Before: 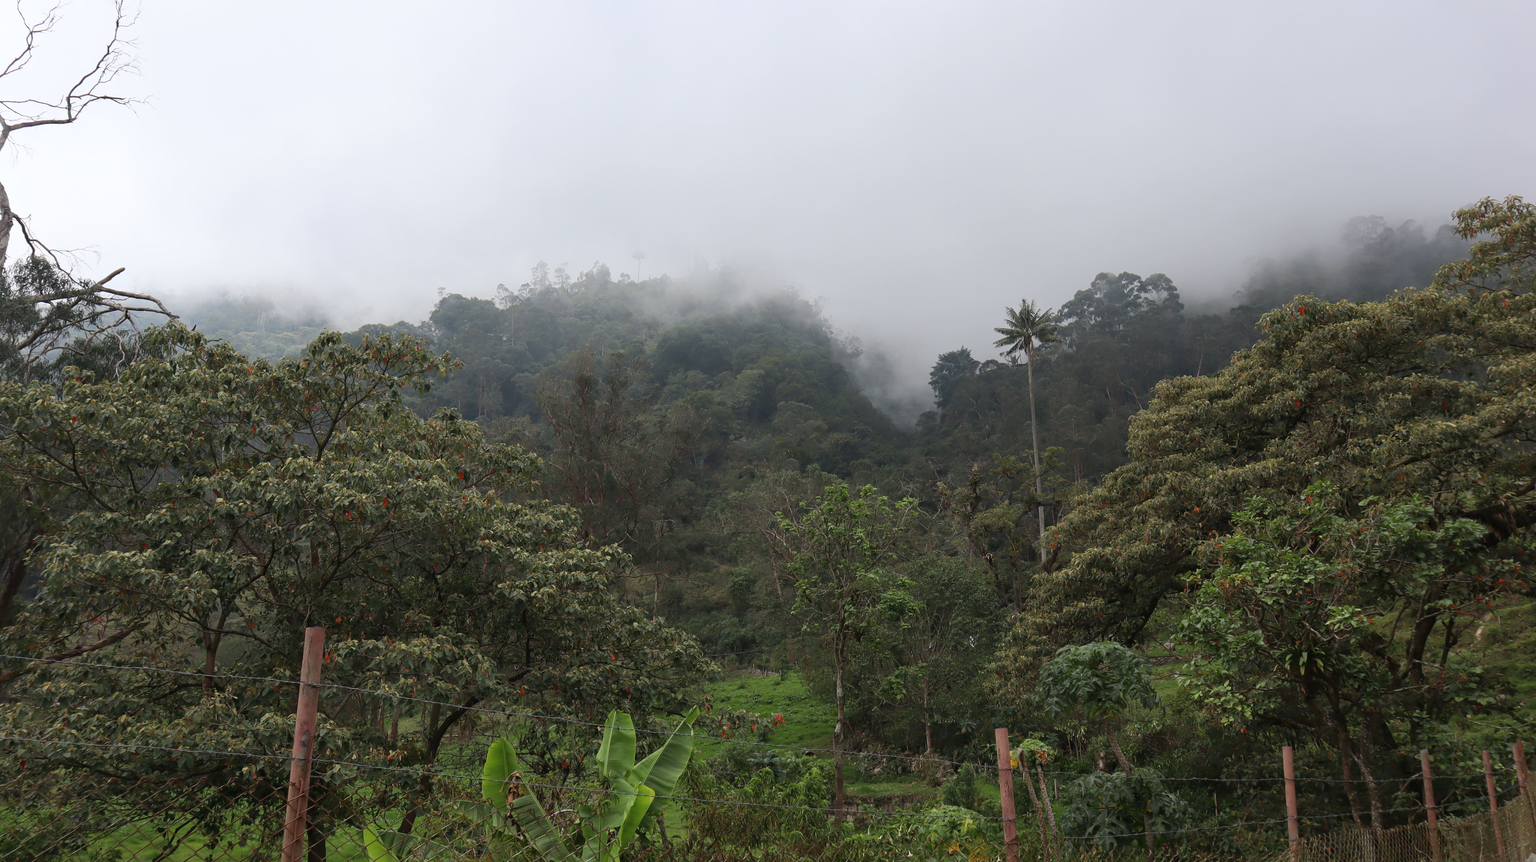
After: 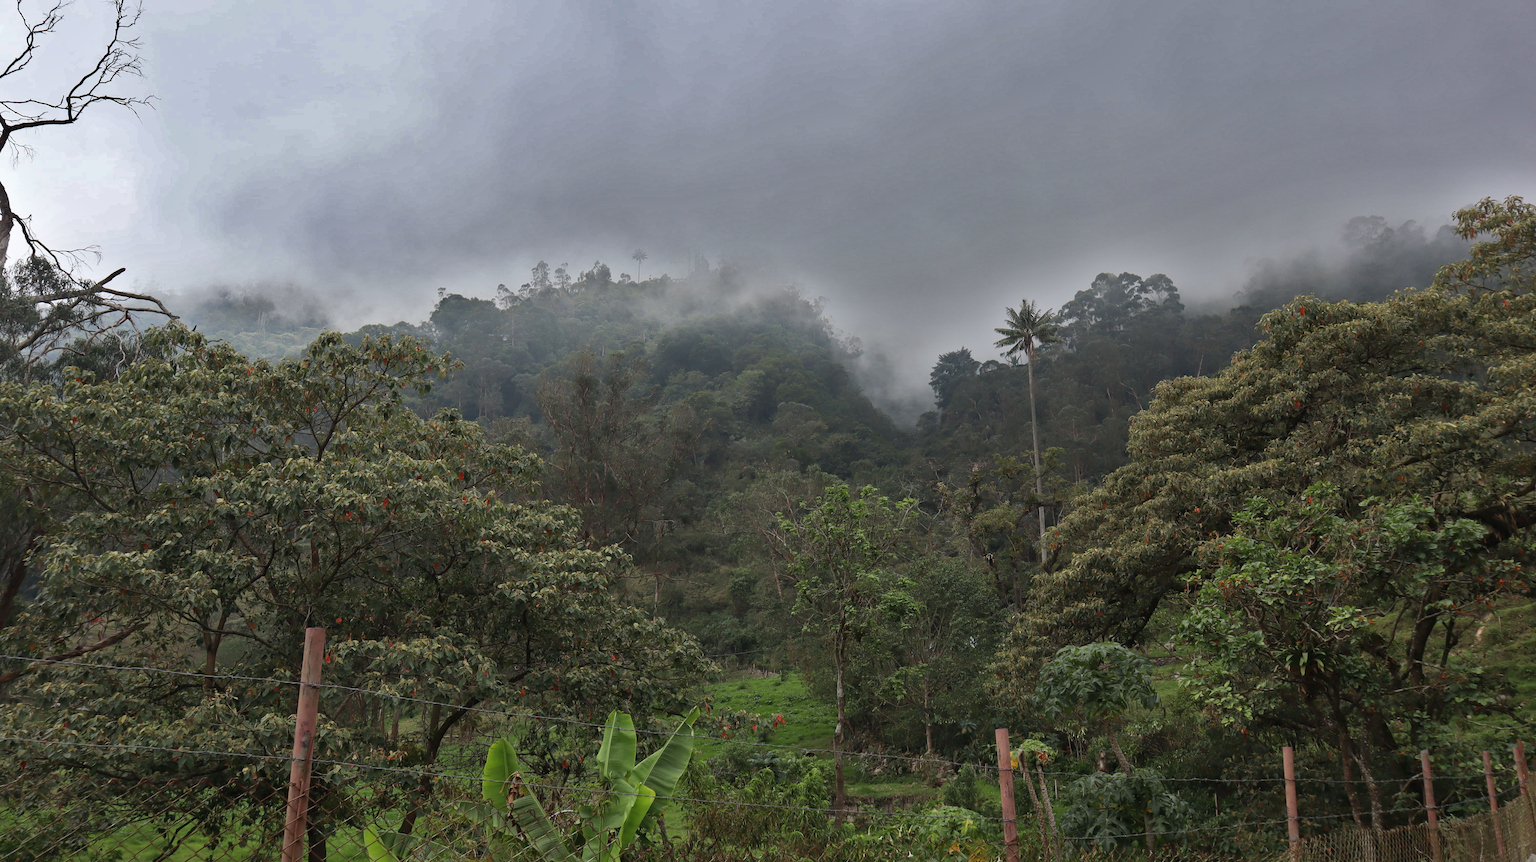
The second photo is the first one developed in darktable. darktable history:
shadows and highlights: shadows 21.04, highlights -81.78, soften with gaussian
